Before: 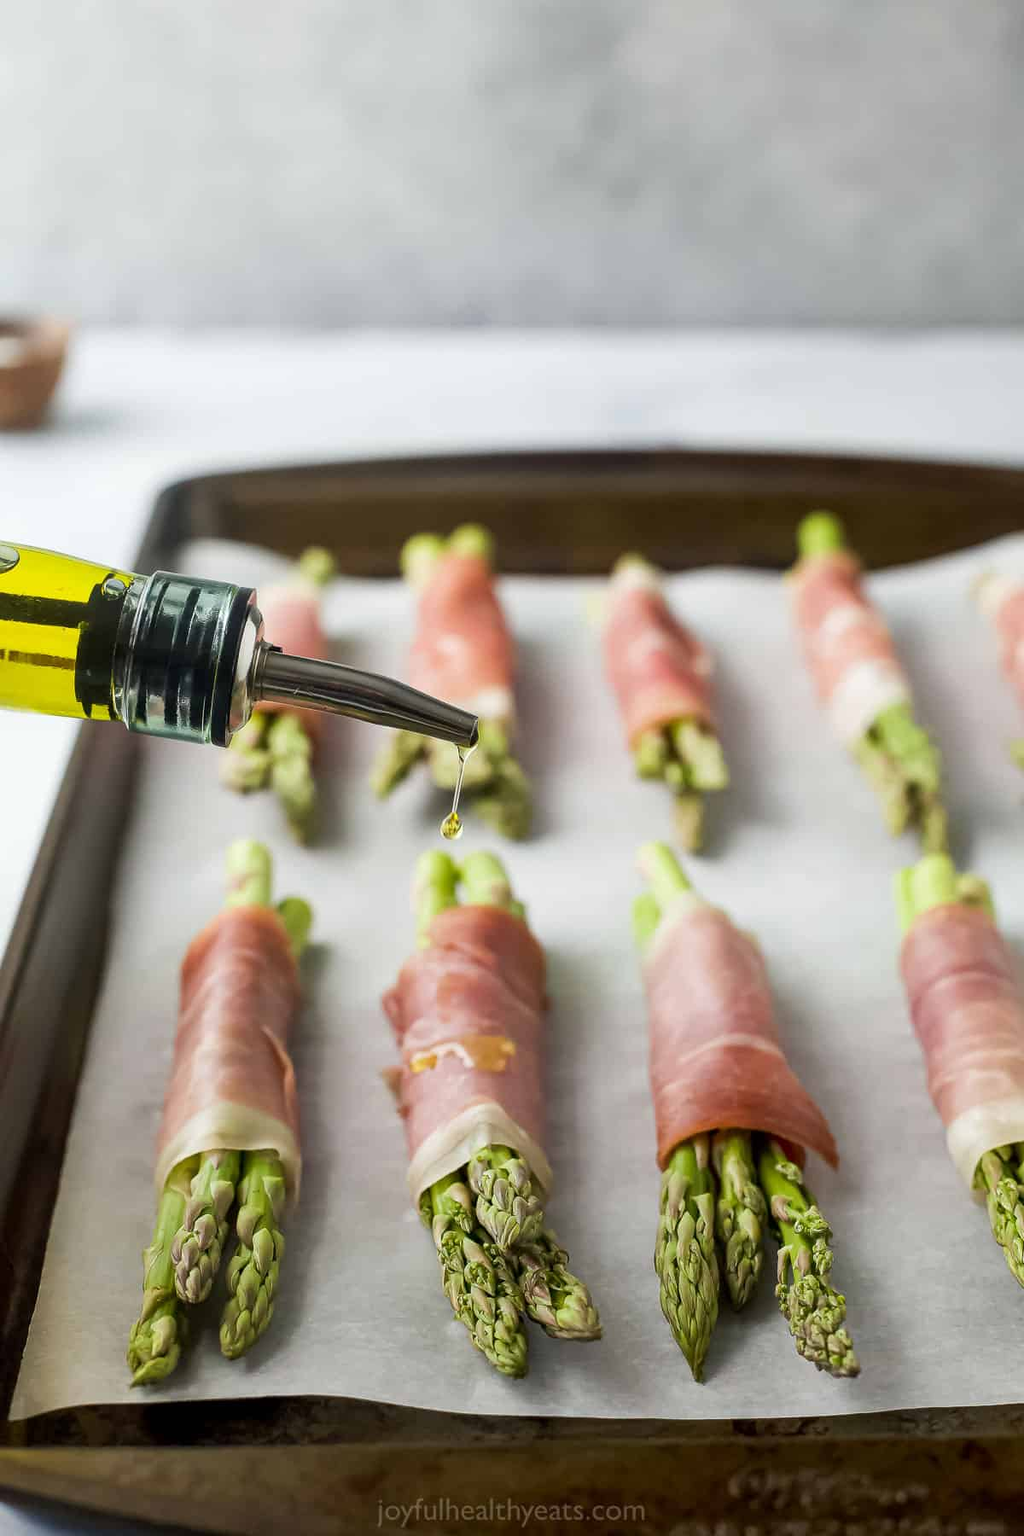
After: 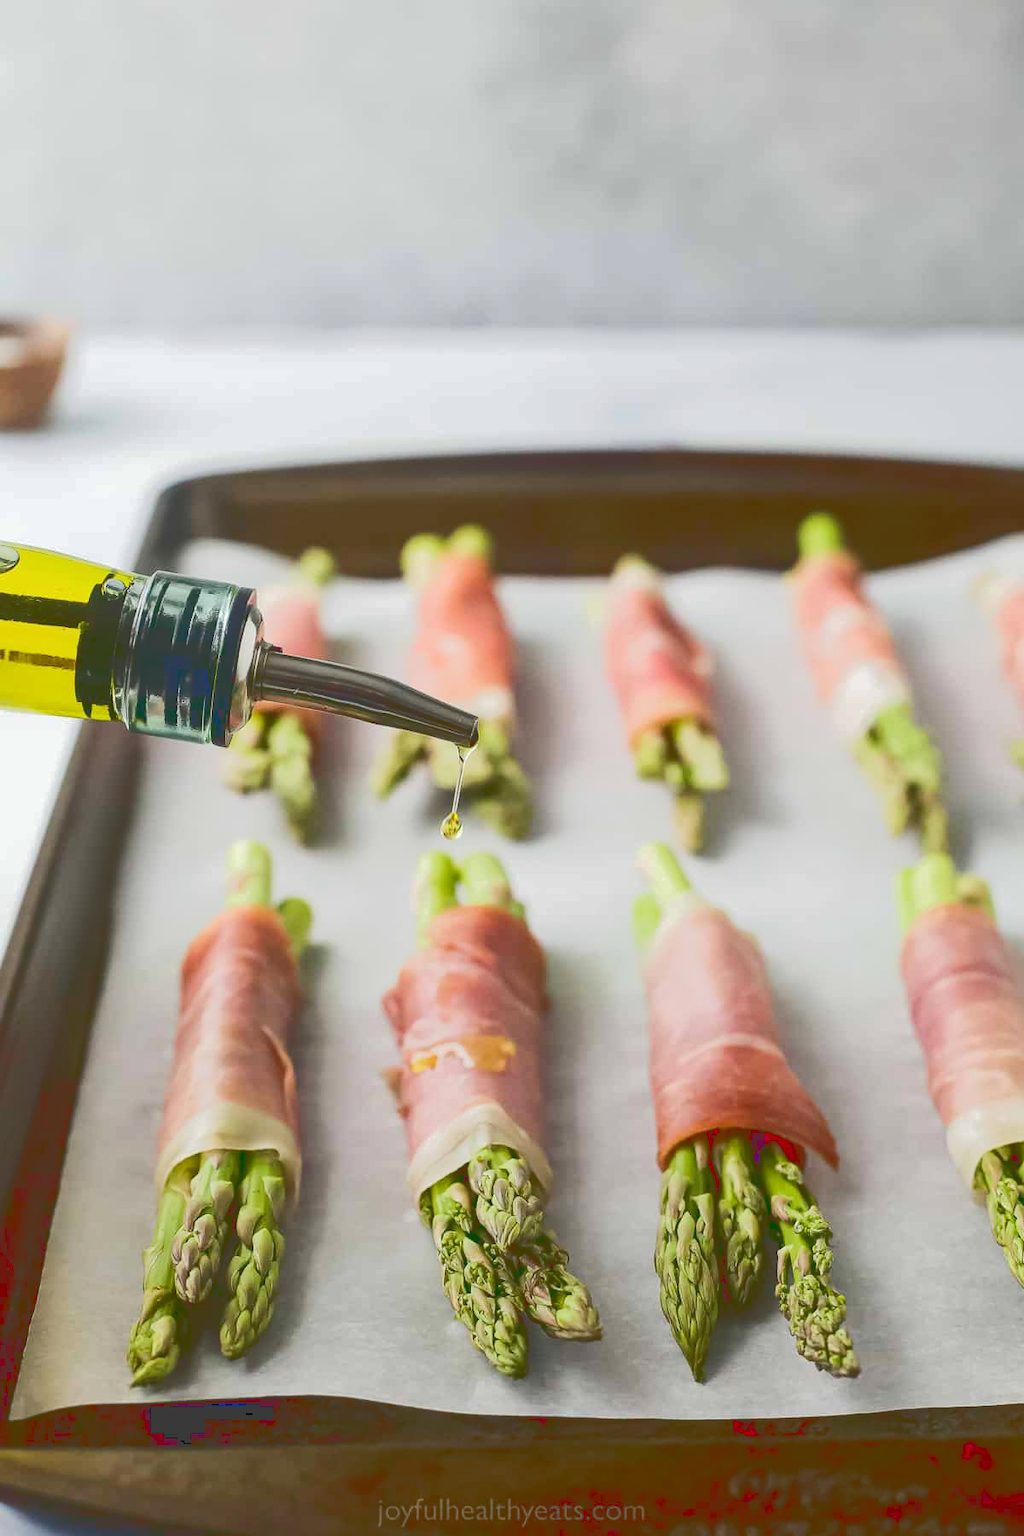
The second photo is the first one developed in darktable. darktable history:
tone curve: curves: ch0 [(0, 0) (0.003, 0.241) (0.011, 0.241) (0.025, 0.242) (0.044, 0.246) (0.069, 0.25) (0.1, 0.251) (0.136, 0.256) (0.177, 0.275) (0.224, 0.293) (0.277, 0.326) (0.335, 0.38) (0.399, 0.449) (0.468, 0.525) (0.543, 0.606) (0.623, 0.683) (0.709, 0.751) (0.801, 0.824) (0.898, 0.871) (1, 1)], color space Lab, linked channels, preserve colors none
